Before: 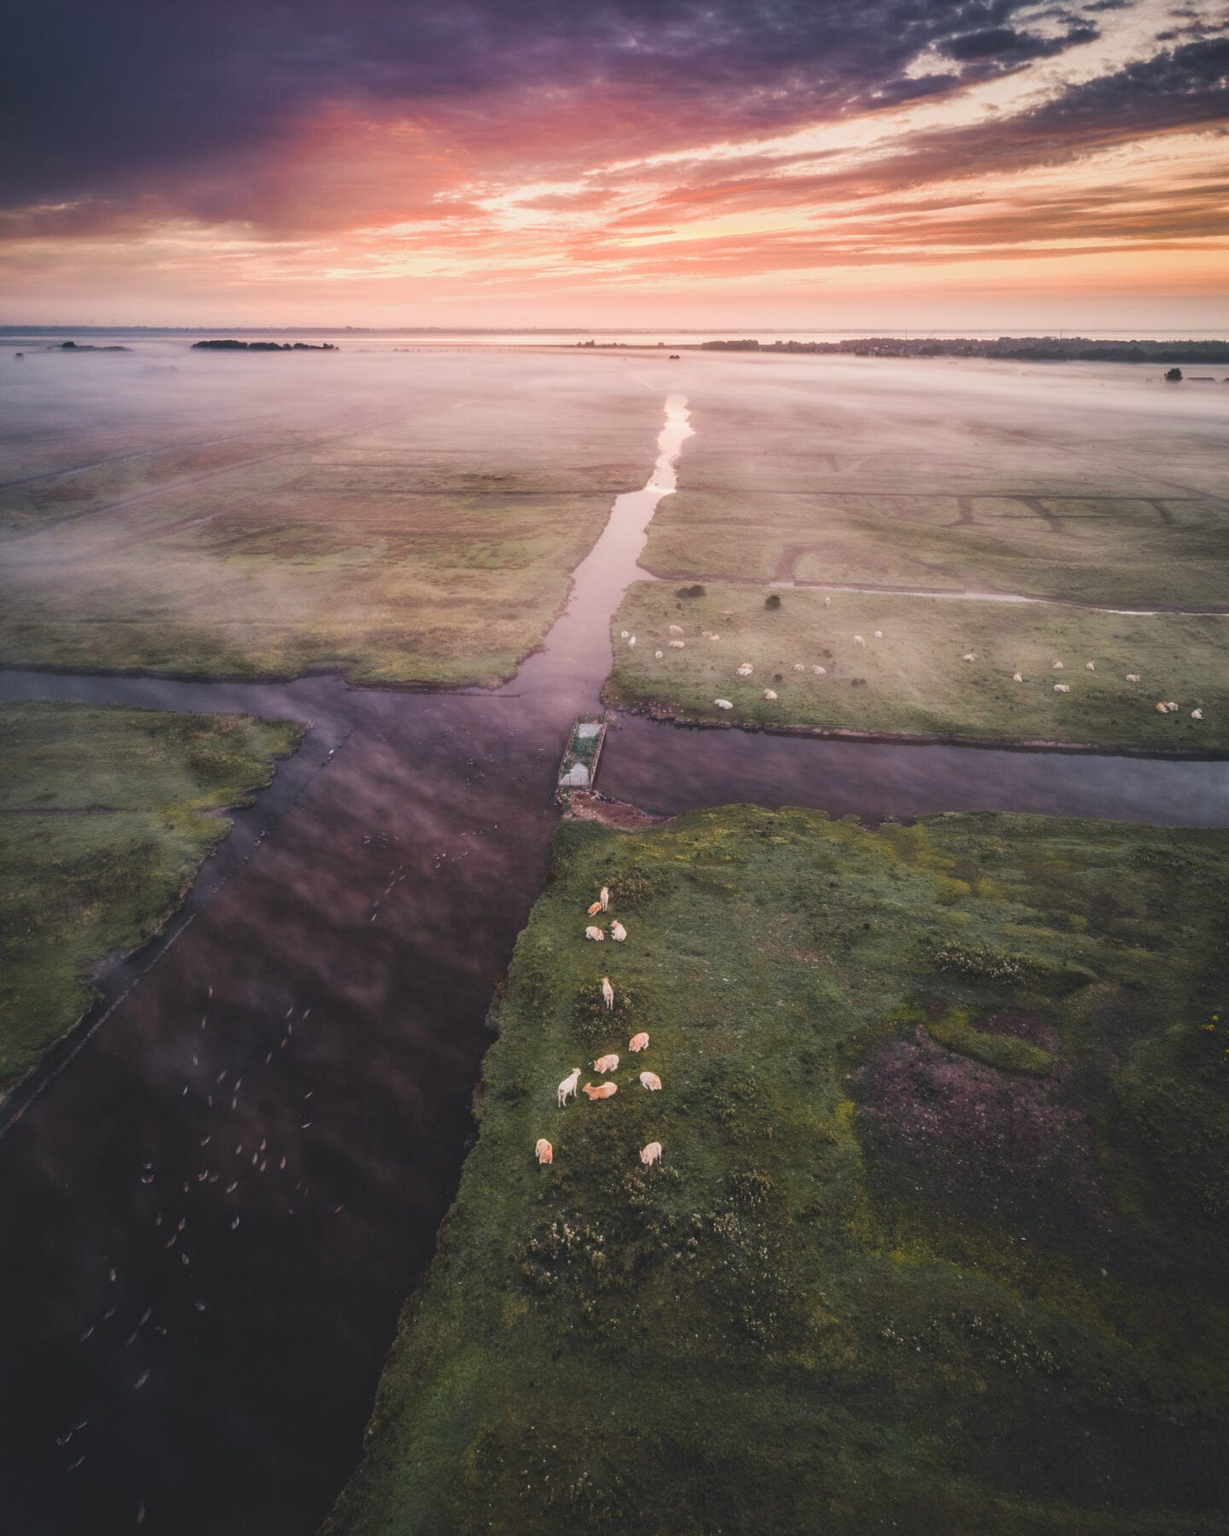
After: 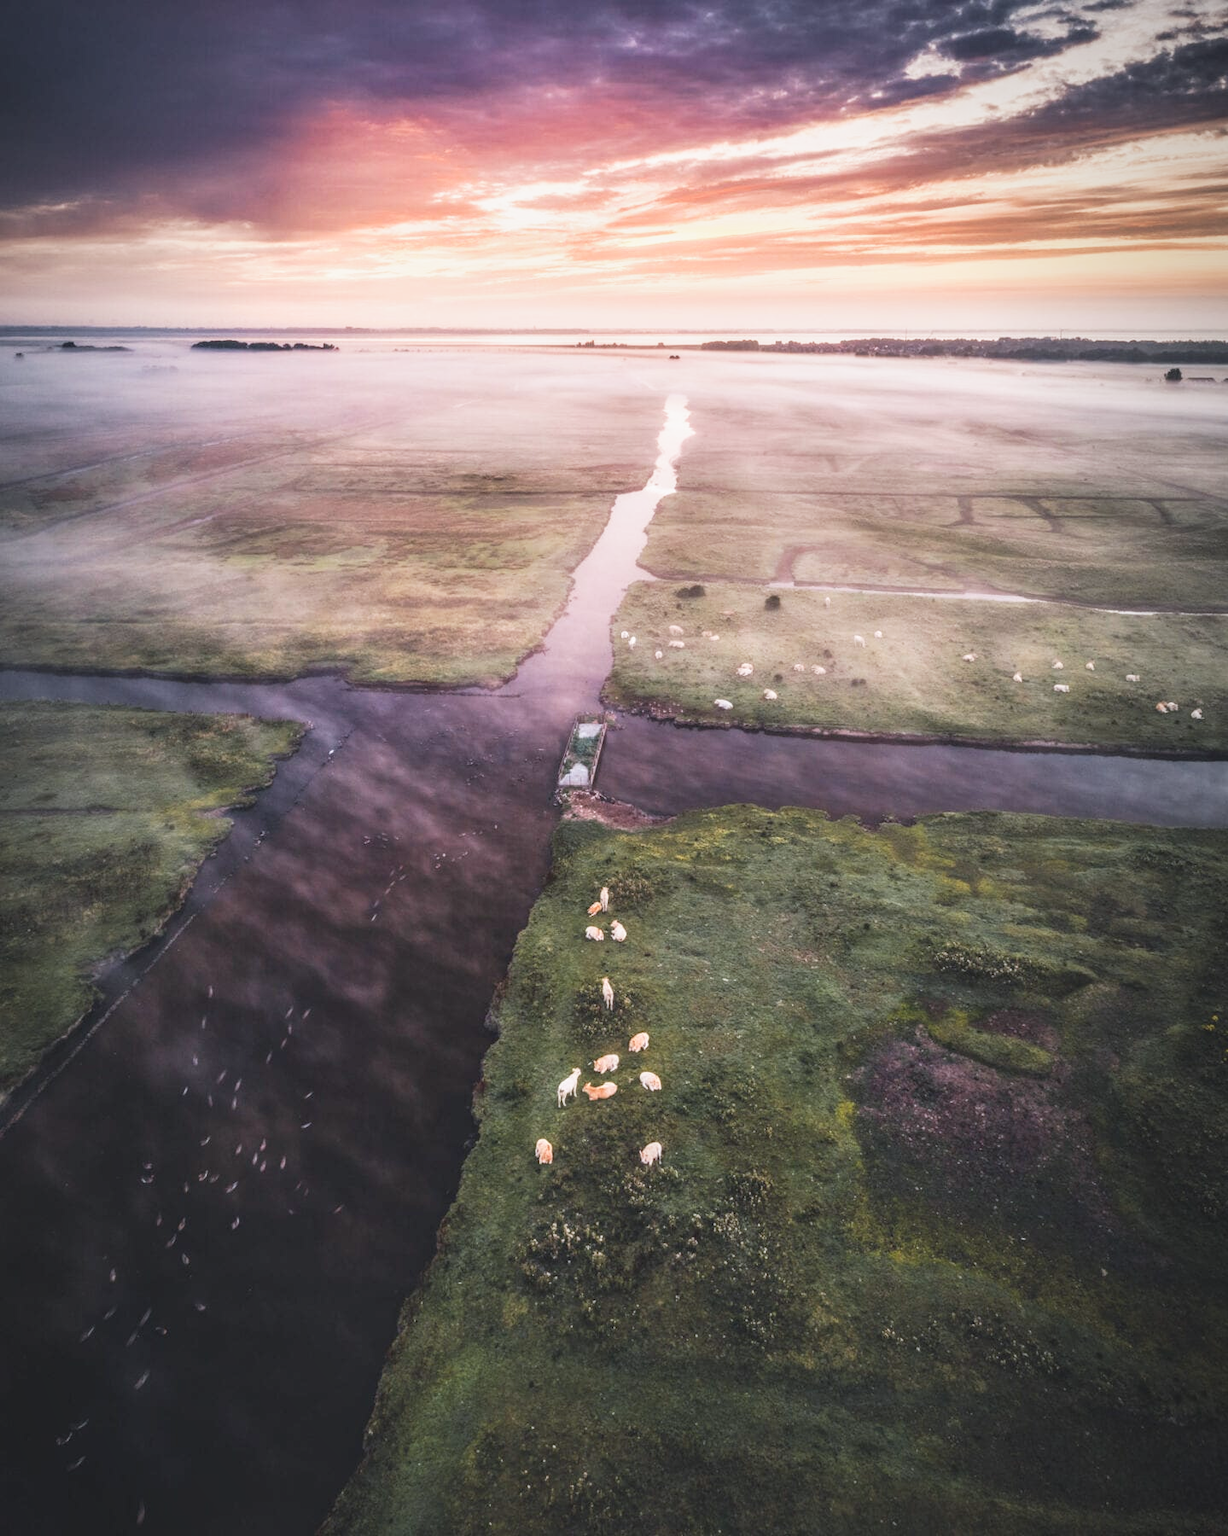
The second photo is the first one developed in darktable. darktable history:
base curve: curves: ch0 [(0, 0) (0.088, 0.125) (0.176, 0.251) (0.354, 0.501) (0.613, 0.749) (1, 0.877)], preserve colors none
white balance: red 0.983, blue 1.036
vignetting: fall-off start 97%, fall-off radius 100%, width/height ratio 0.609, unbound false
local contrast: detail 130%
